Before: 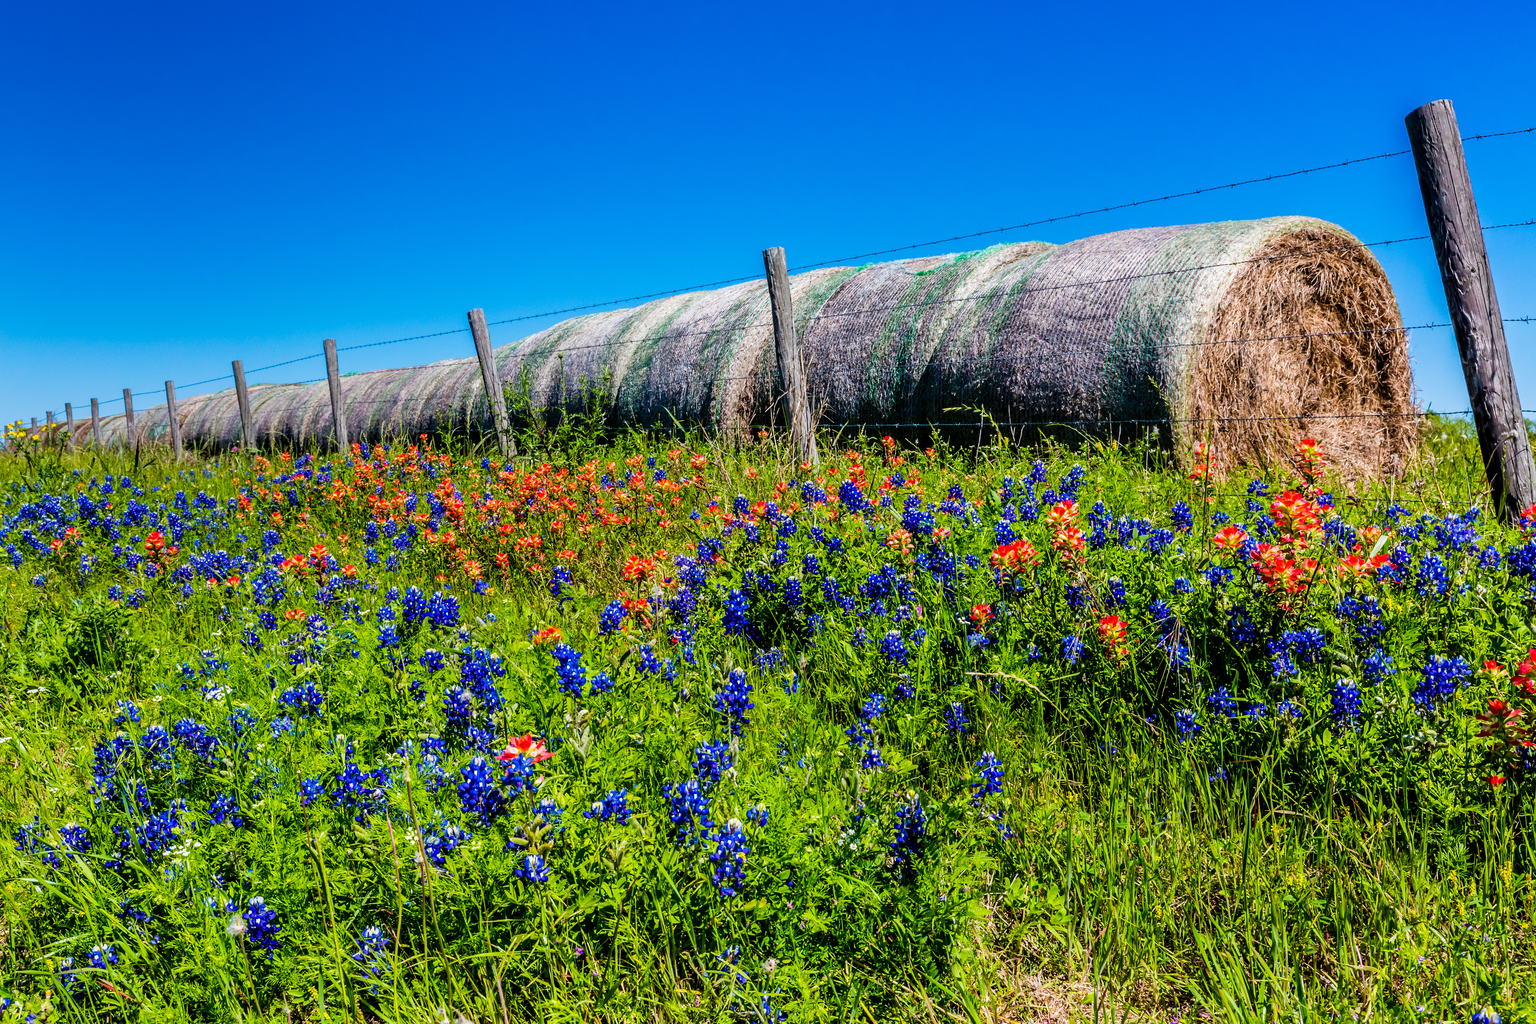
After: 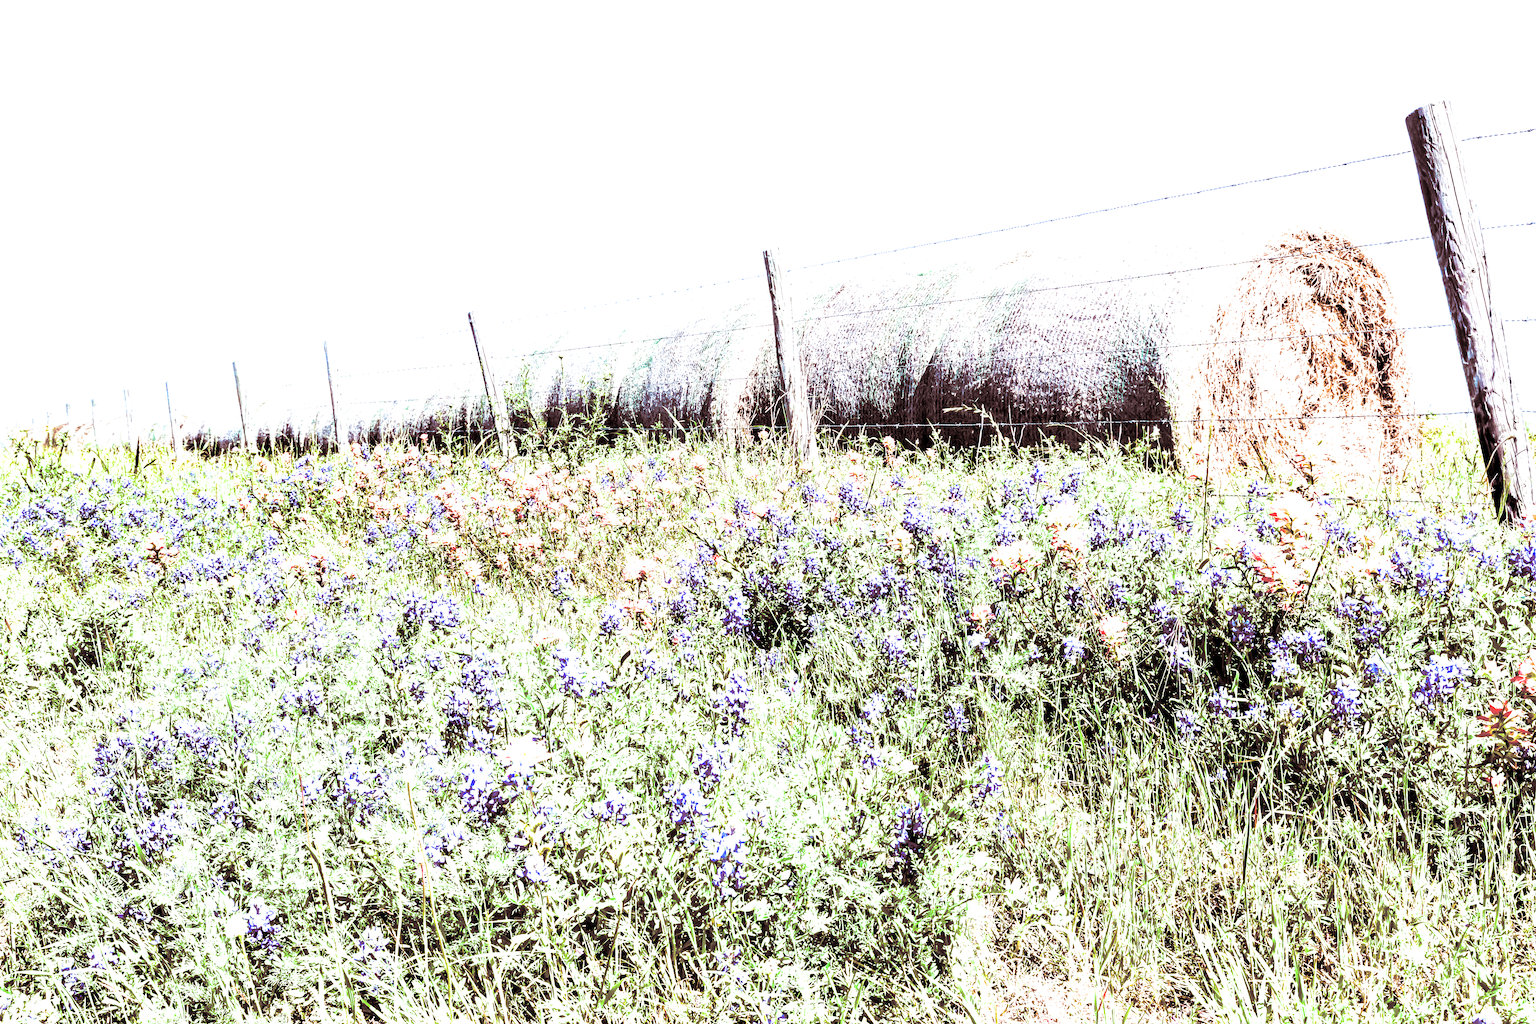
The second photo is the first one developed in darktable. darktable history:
exposure: exposure 3 EV, compensate highlight preservation false
split-toning: shadows › saturation 0.3, highlights › hue 180°, highlights › saturation 0.3, compress 0%
